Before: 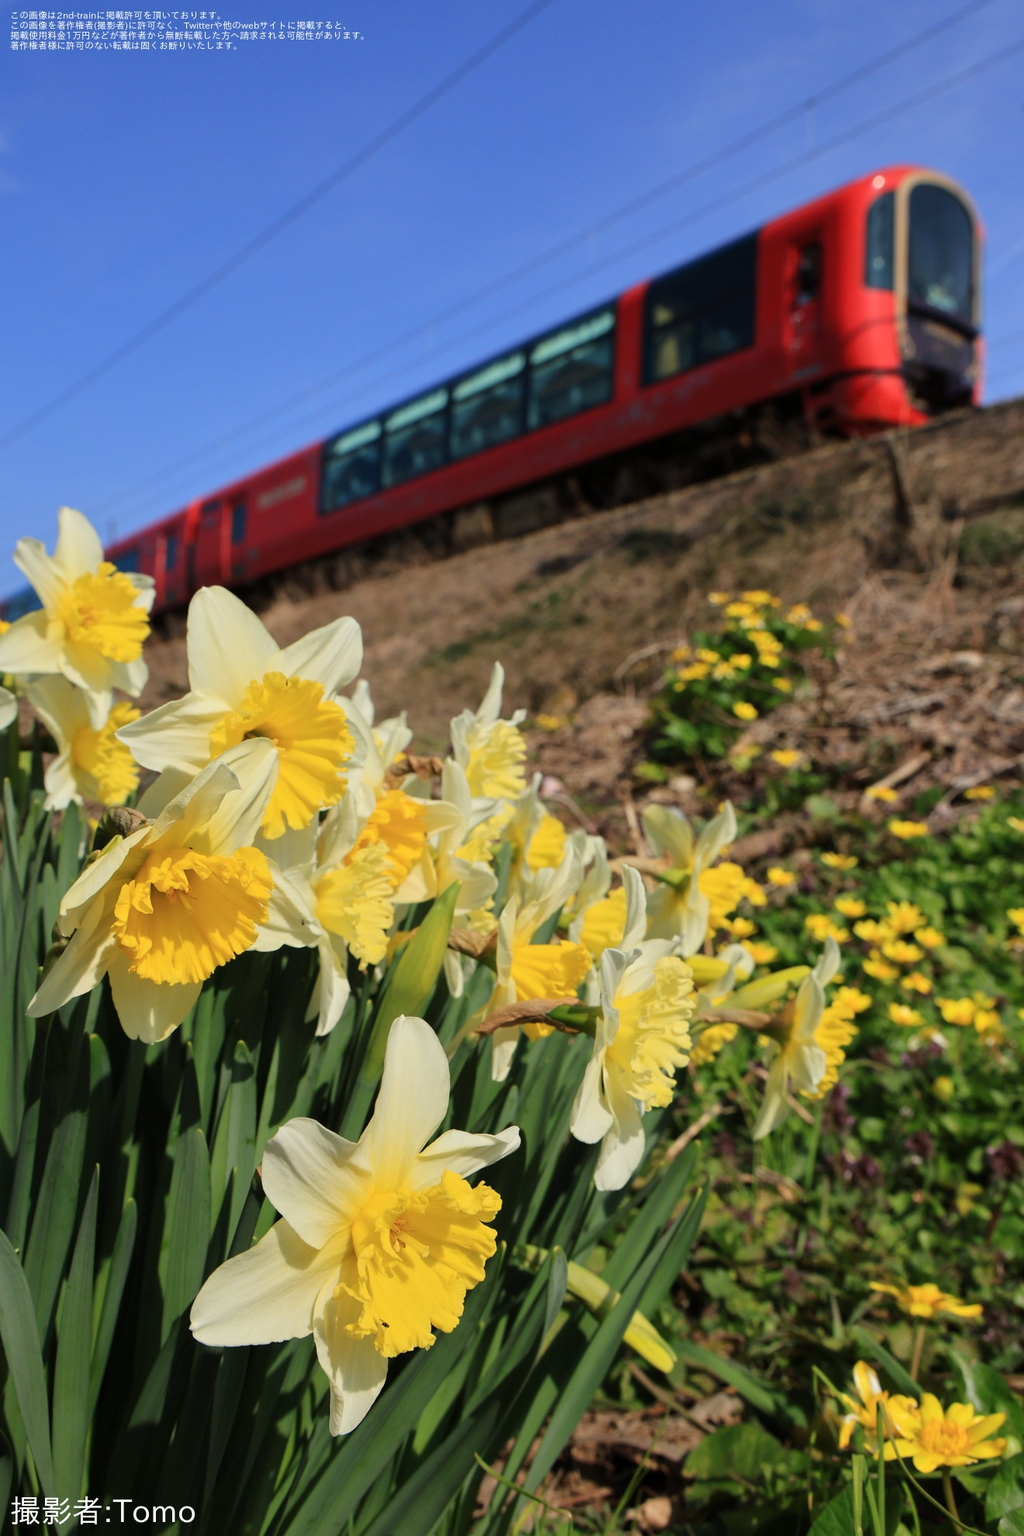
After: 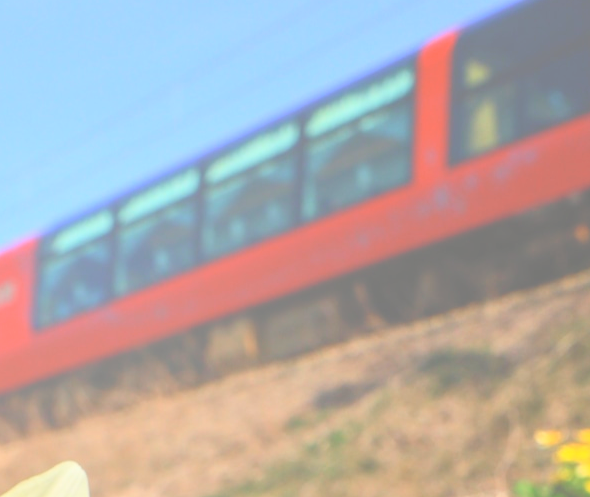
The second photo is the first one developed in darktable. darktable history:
bloom: size 70%, threshold 25%, strength 70%
crop: left 28.64%, top 16.832%, right 26.637%, bottom 58.055%
local contrast: on, module defaults
contrast brightness saturation: contrast 0.2, brightness 0.16, saturation 0.22
